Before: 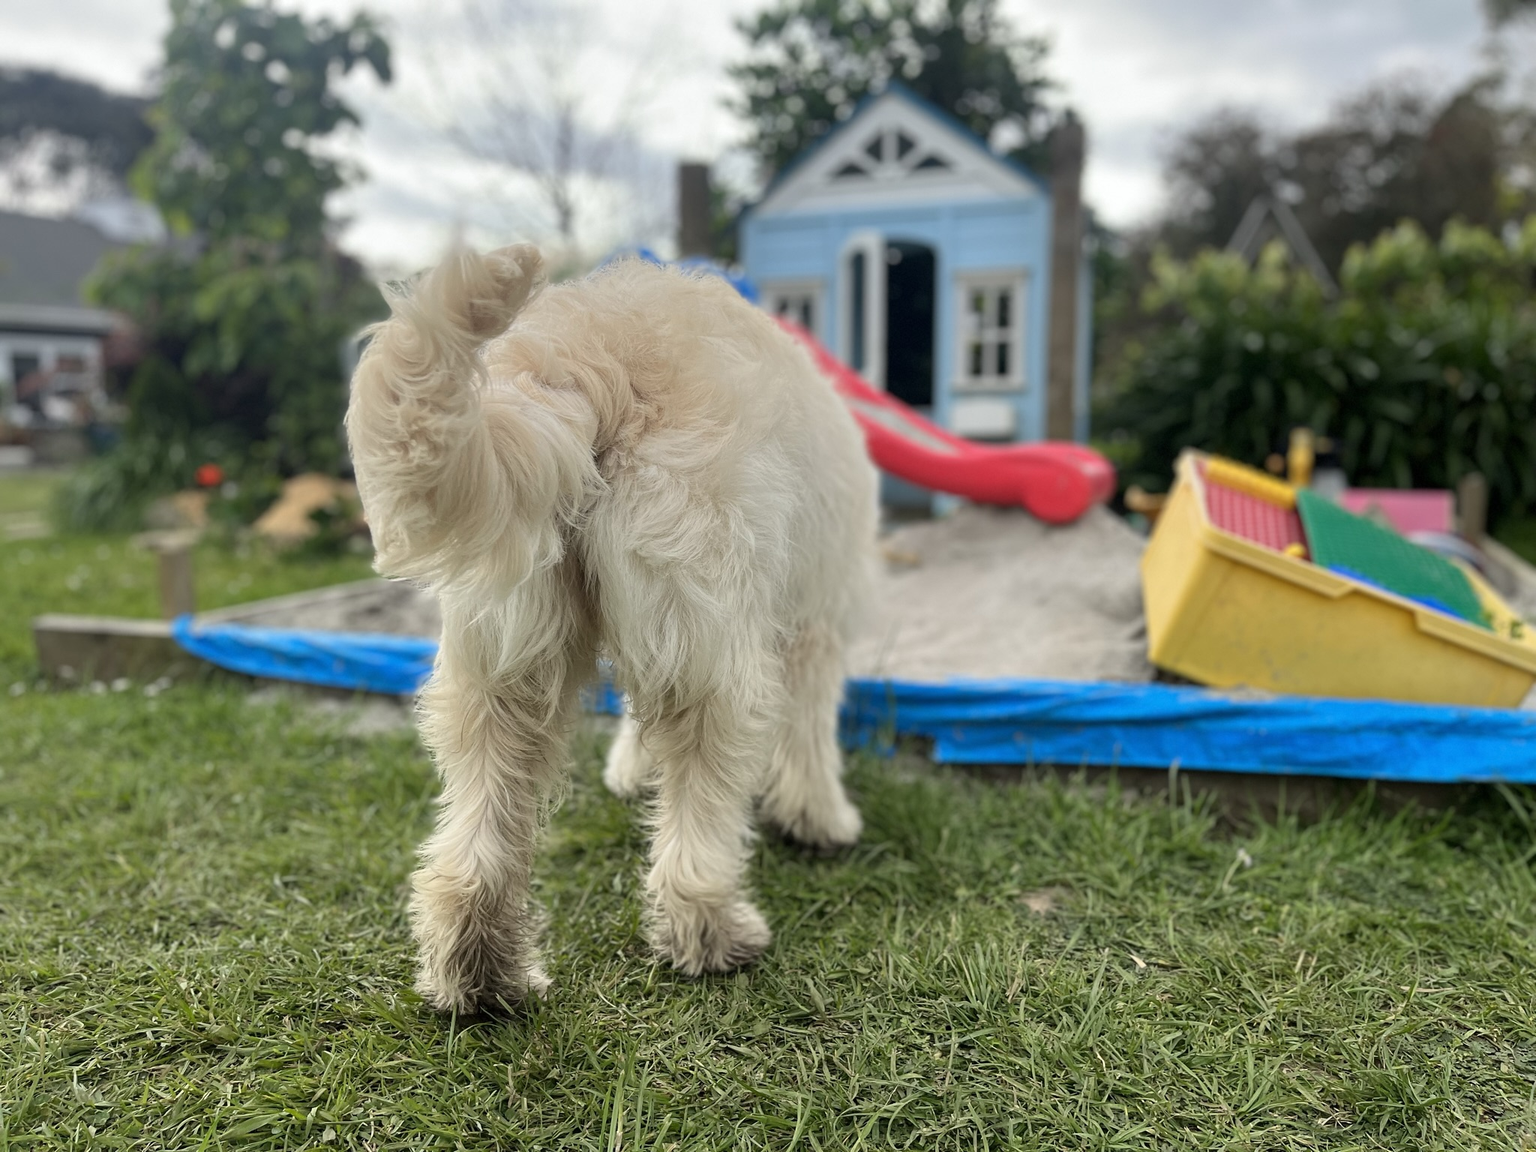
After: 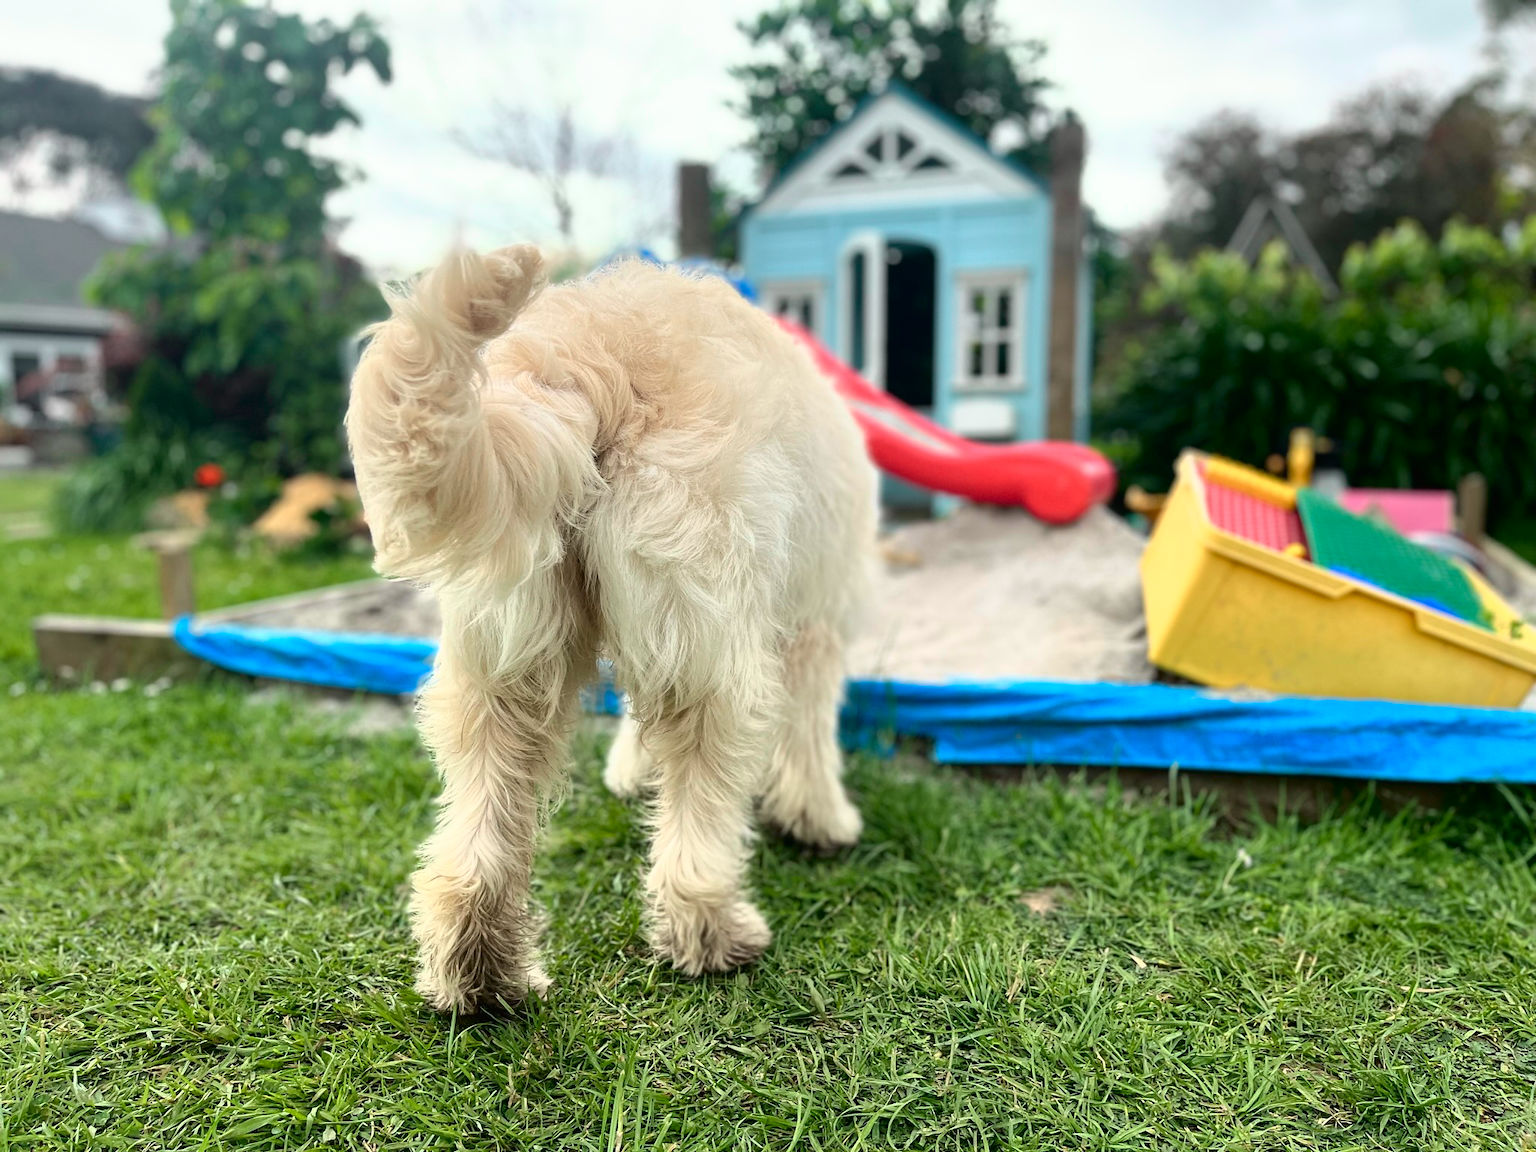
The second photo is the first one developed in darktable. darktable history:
tone curve: curves: ch0 [(0, 0.012) (0.031, 0.02) (0.12, 0.083) (0.198, 0.18) (0.261, 0.267) (0.415, 0.464) (0.525, 0.615) (0.67, 0.782) (0.777, 0.915) (0.915, 0.983) (0.999, 0.996)]; ch1 [(0, 0) (0.23, 0.209) (0.343, 0.331) (0.469, 0.443) (0.502, 0.502) (0.527, 0.534) (0.55, 0.561) (0.632, 0.663) (0.735, 0.754) (1, 1)]; ch2 [(0, 0) (0.249, 0.216) (0.352, 0.348) (0.424, 0.442) (0.476, 0.482) (0.499, 0.502) (0.517, 0.516) (0.532, 0.544) (0.558, 0.574) (0.596, 0.626) (0.726, 0.751) (0.82, 0.796) (0.998, 0.928)], color space Lab, independent channels, preserve colors none
